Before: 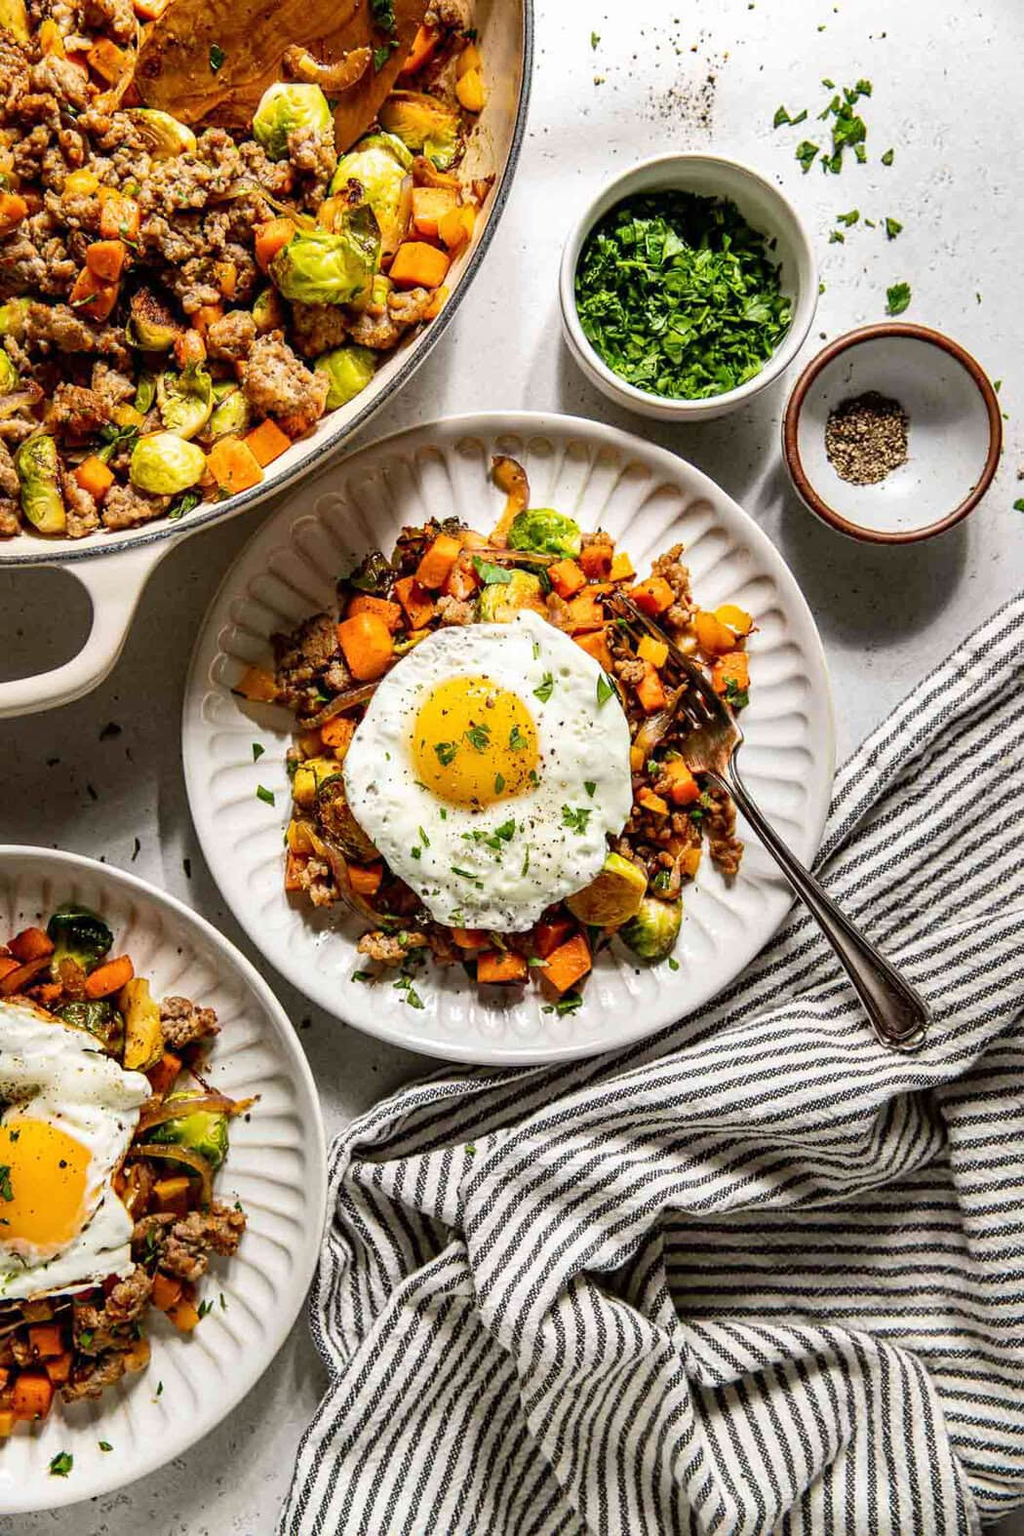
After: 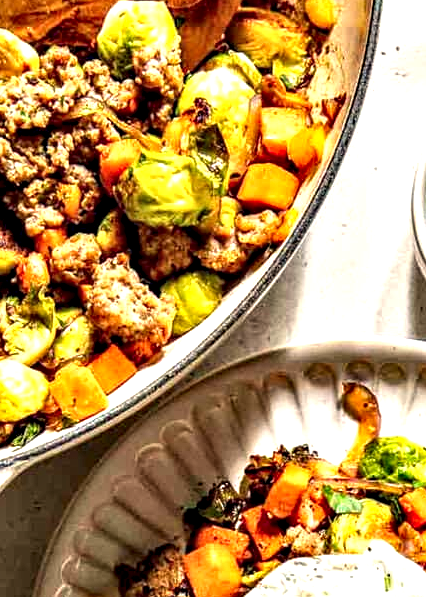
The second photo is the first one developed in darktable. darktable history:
crop: left 15.452%, top 5.459%, right 43.956%, bottom 56.62%
contrast equalizer: octaves 7, y [[0.6 ×6], [0.55 ×6], [0 ×6], [0 ×6], [0 ×6]]
local contrast: on, module defaults
white balance: red 1.045, blue 0.932
exposure: black level correction 0, exposure 0.5 EV, compensate highlight preservation false
